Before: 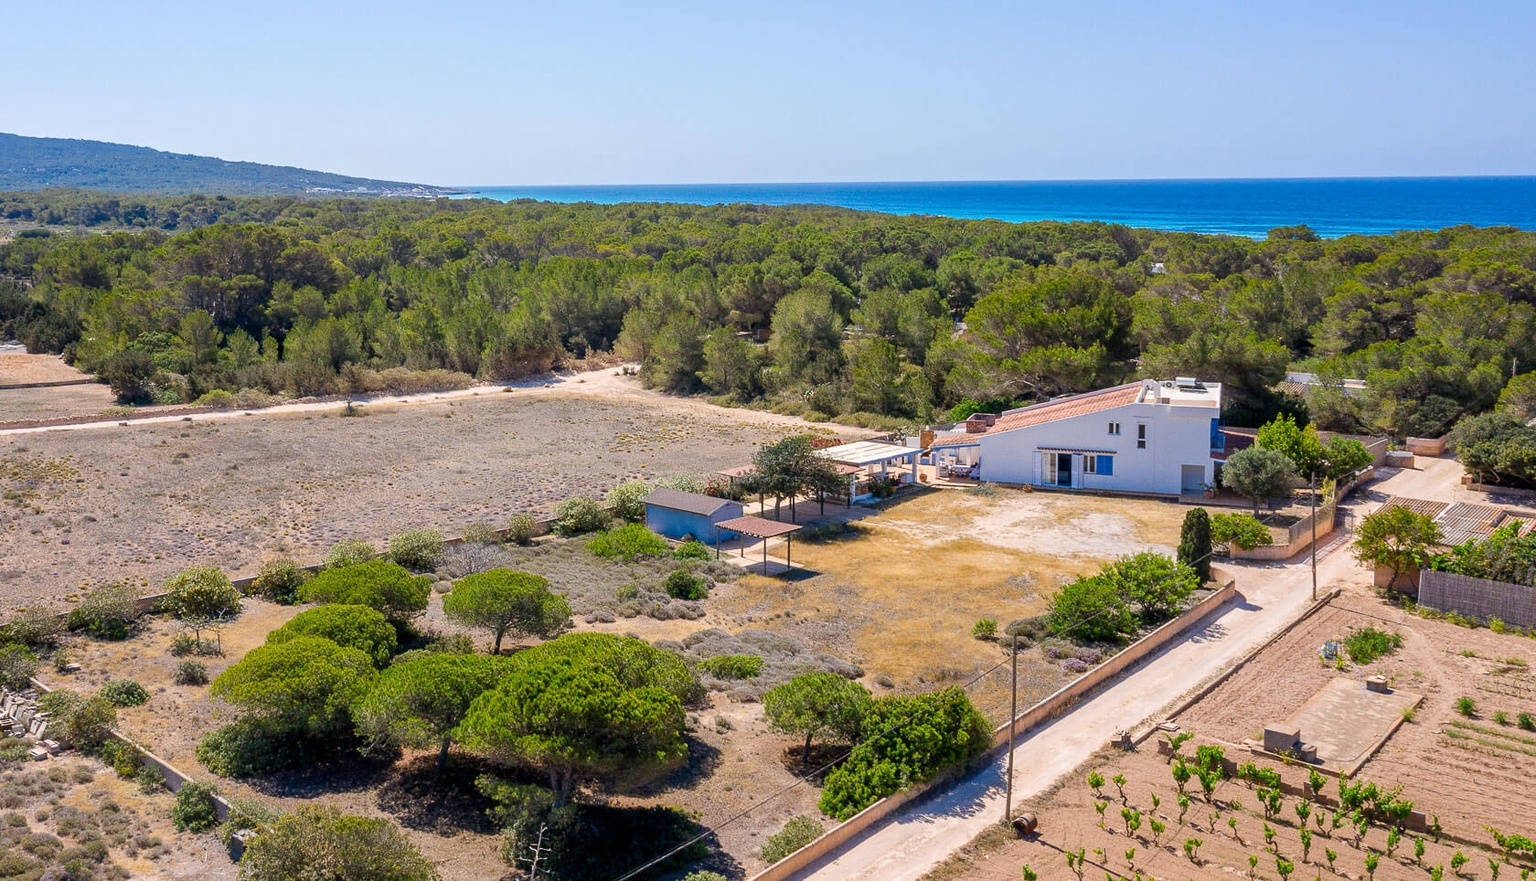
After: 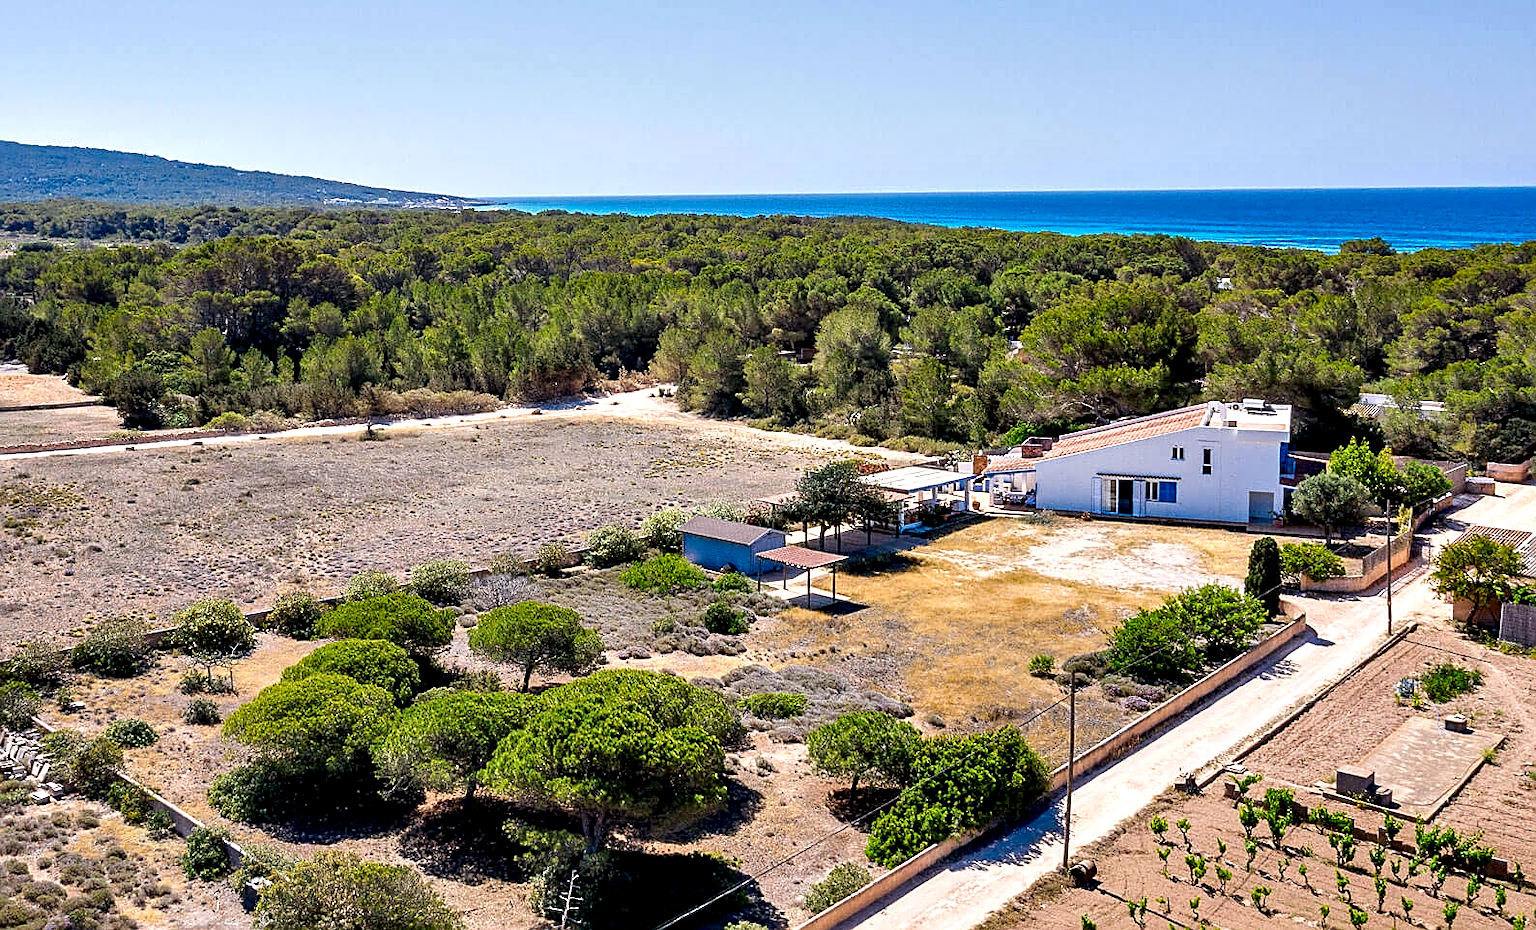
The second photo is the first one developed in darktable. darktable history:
contrast equalizer: y [[0.6 ×6], [0.55 ×6], [0 ×6], [0 ×6], [0 ×6]]
crop and rotate: left 0%, right 5.366%
sharpen: on, module defaults
